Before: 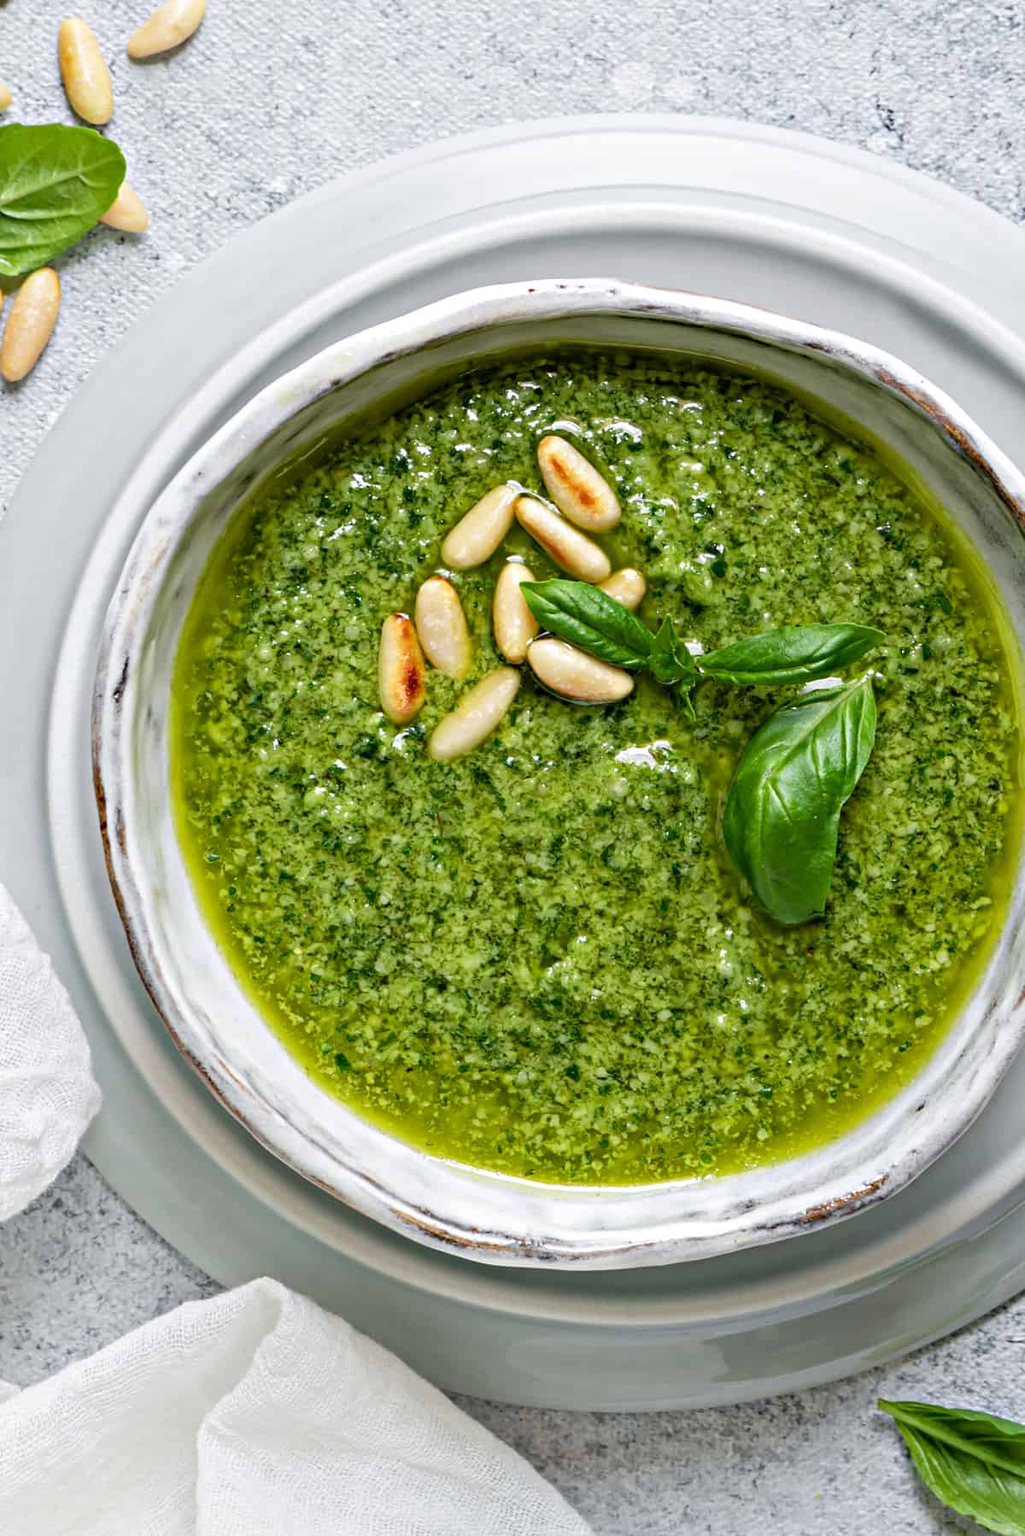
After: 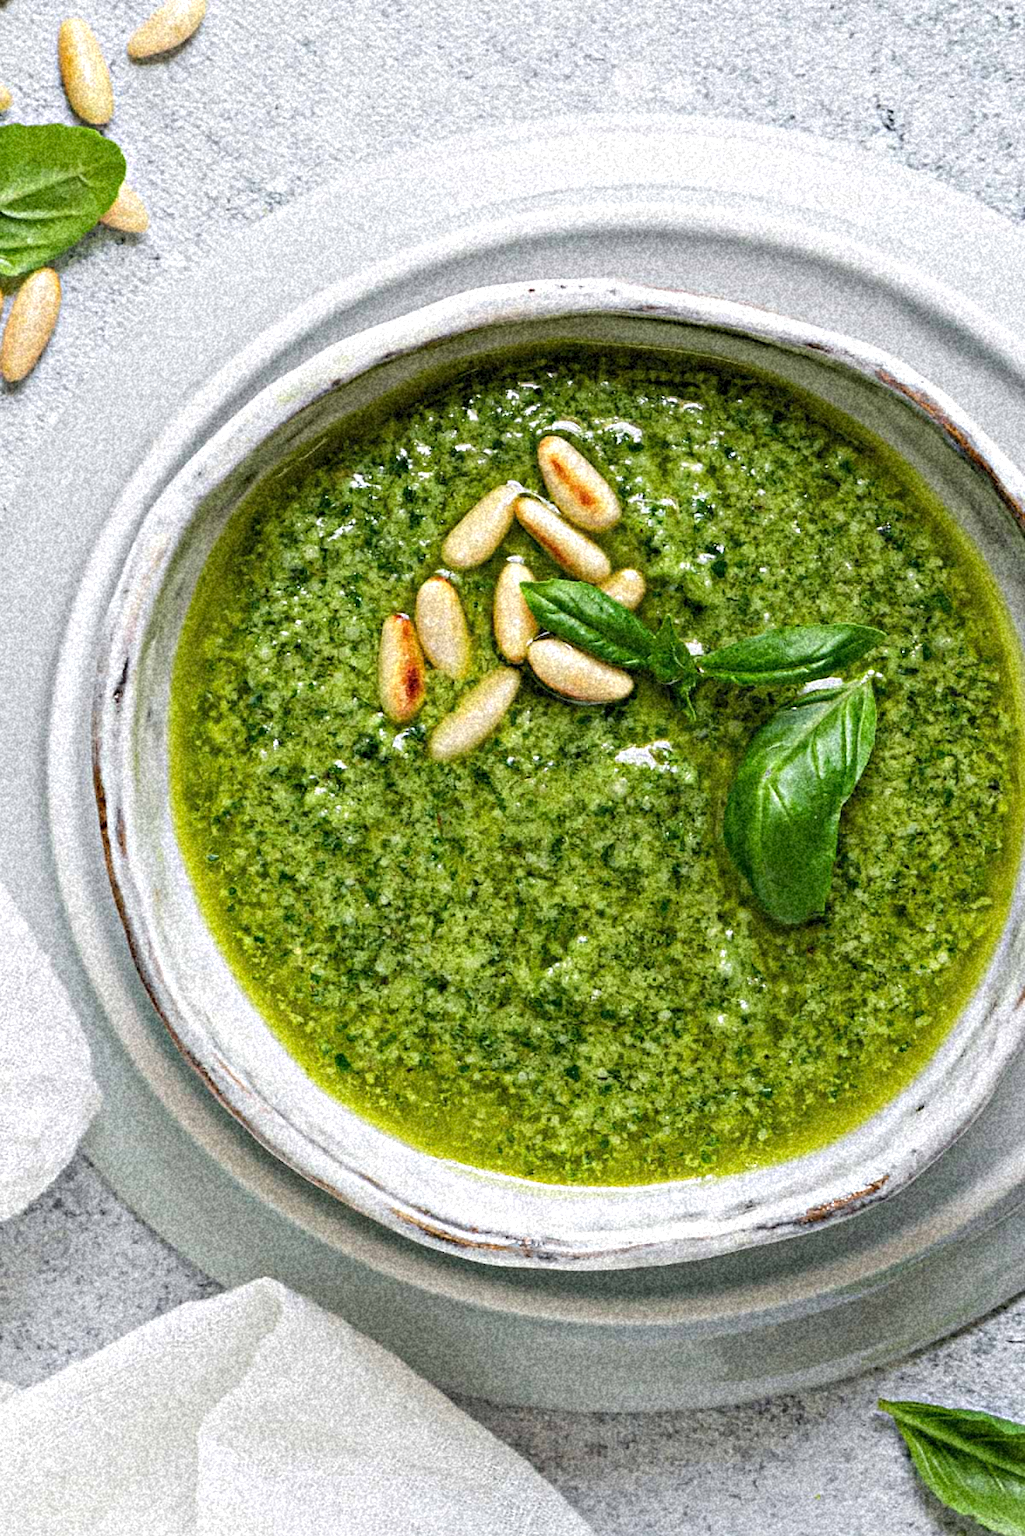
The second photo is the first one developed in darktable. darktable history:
color balance rgb: shadows lift › luminance -10%, highlights gain › luminance 10%, saturation formula JzAzBz (2021)
grain: coarseness 46.9 ISO, strength 50.21%, mid-tones bias 0%
